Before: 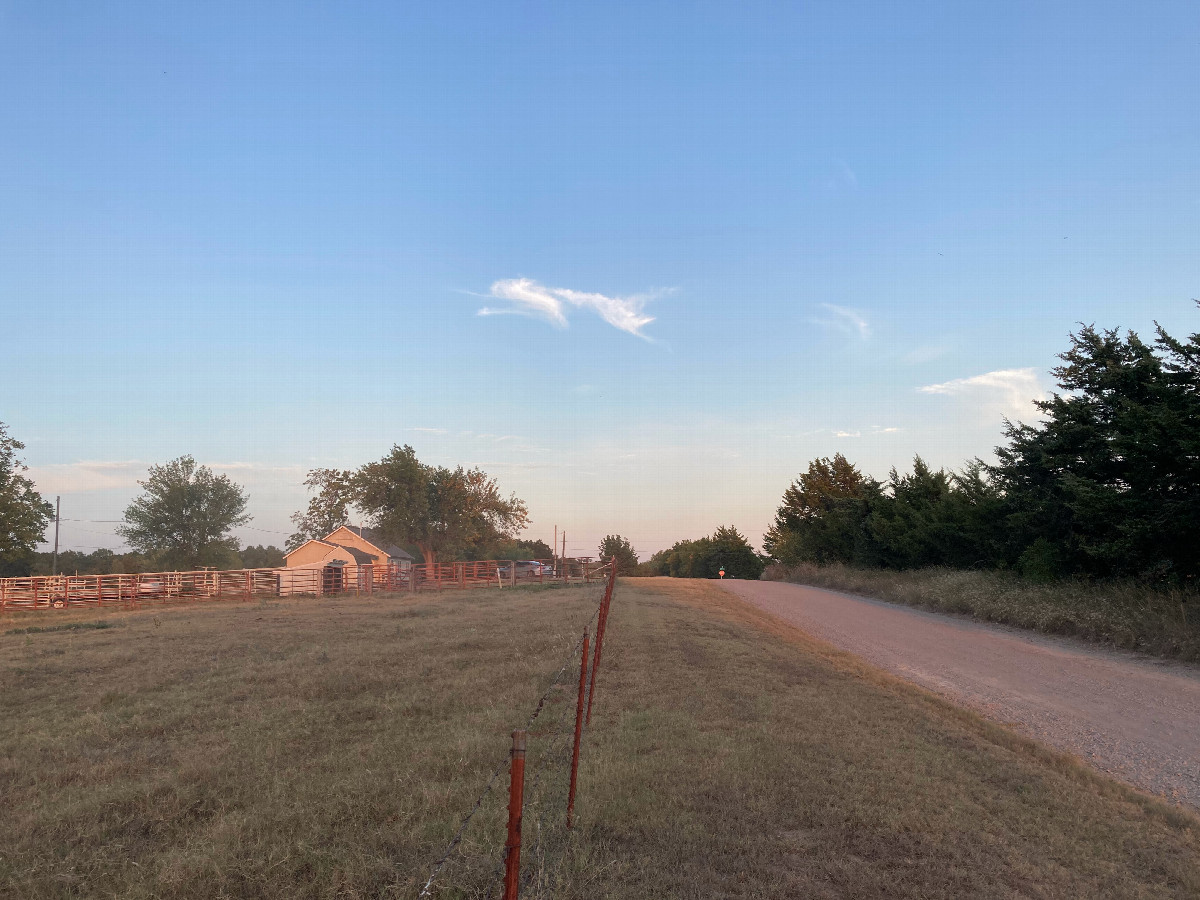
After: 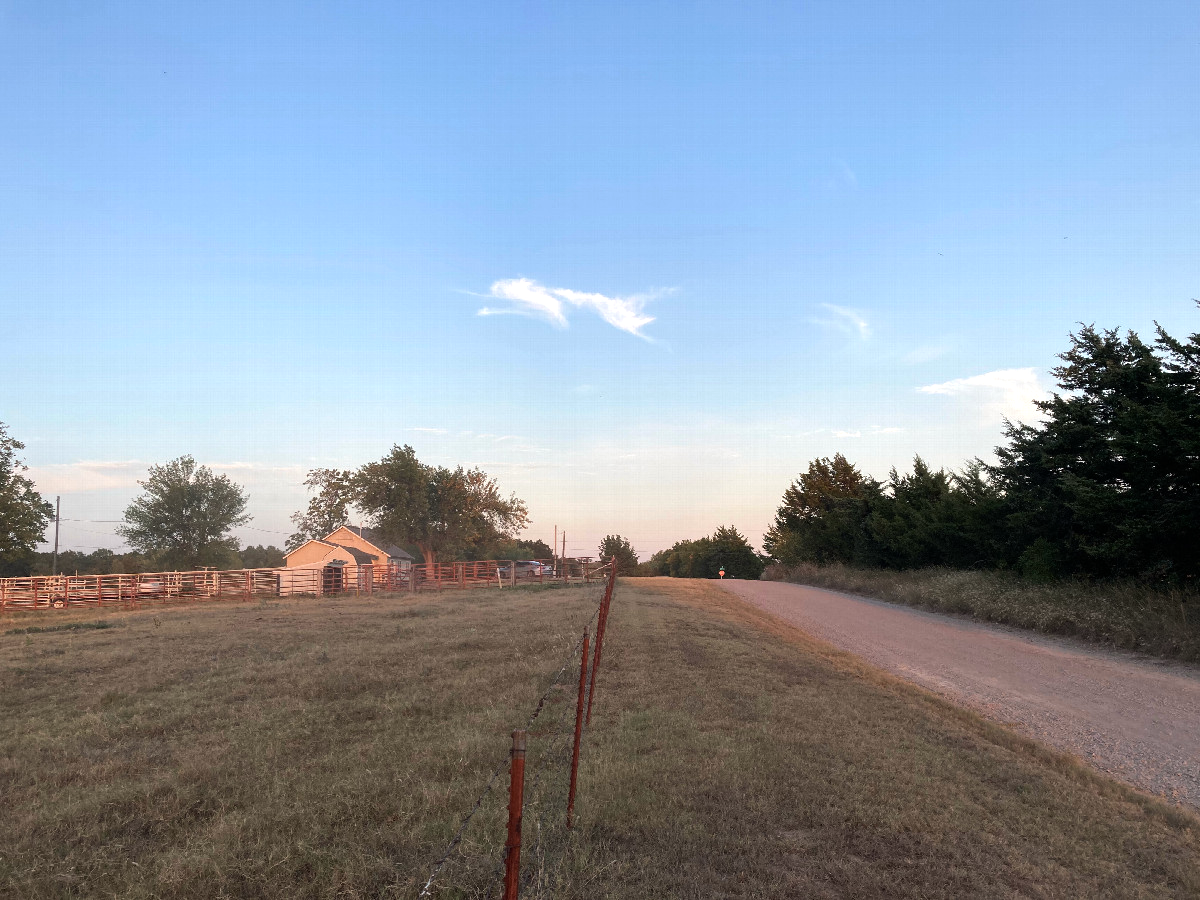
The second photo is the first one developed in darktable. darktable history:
tone equalizer: -8 EV -0.408 EV, -7 EV -0.359 EV, -6 EV -0.309 EV, -5 EV -0.206 EV, -3 EV 0.223 EV, -2 EV 0.31 EV, -1 EV 0.377 EV, +0 EV 0.395 EV, edges refinement/feathering 500, mask exposure compensation -1.57 EV, preserve details no
